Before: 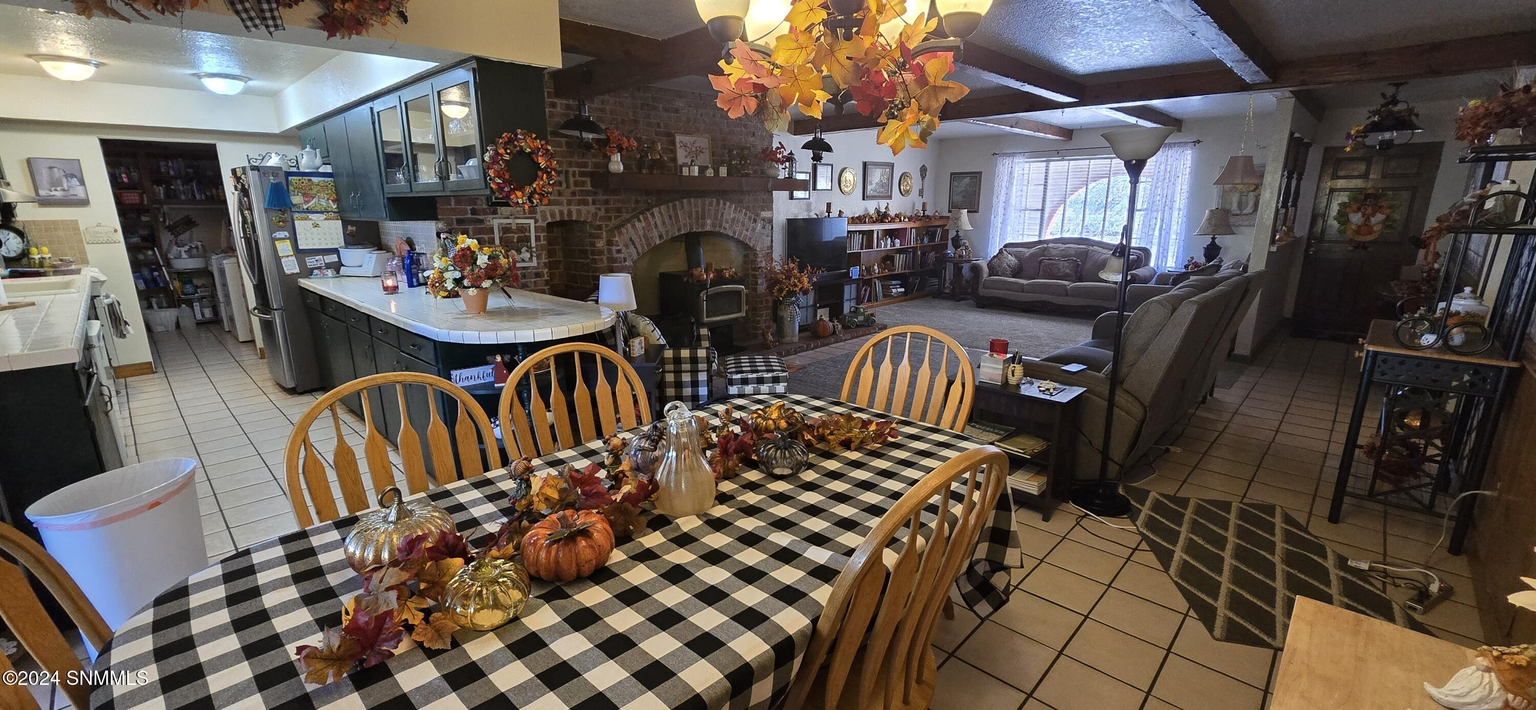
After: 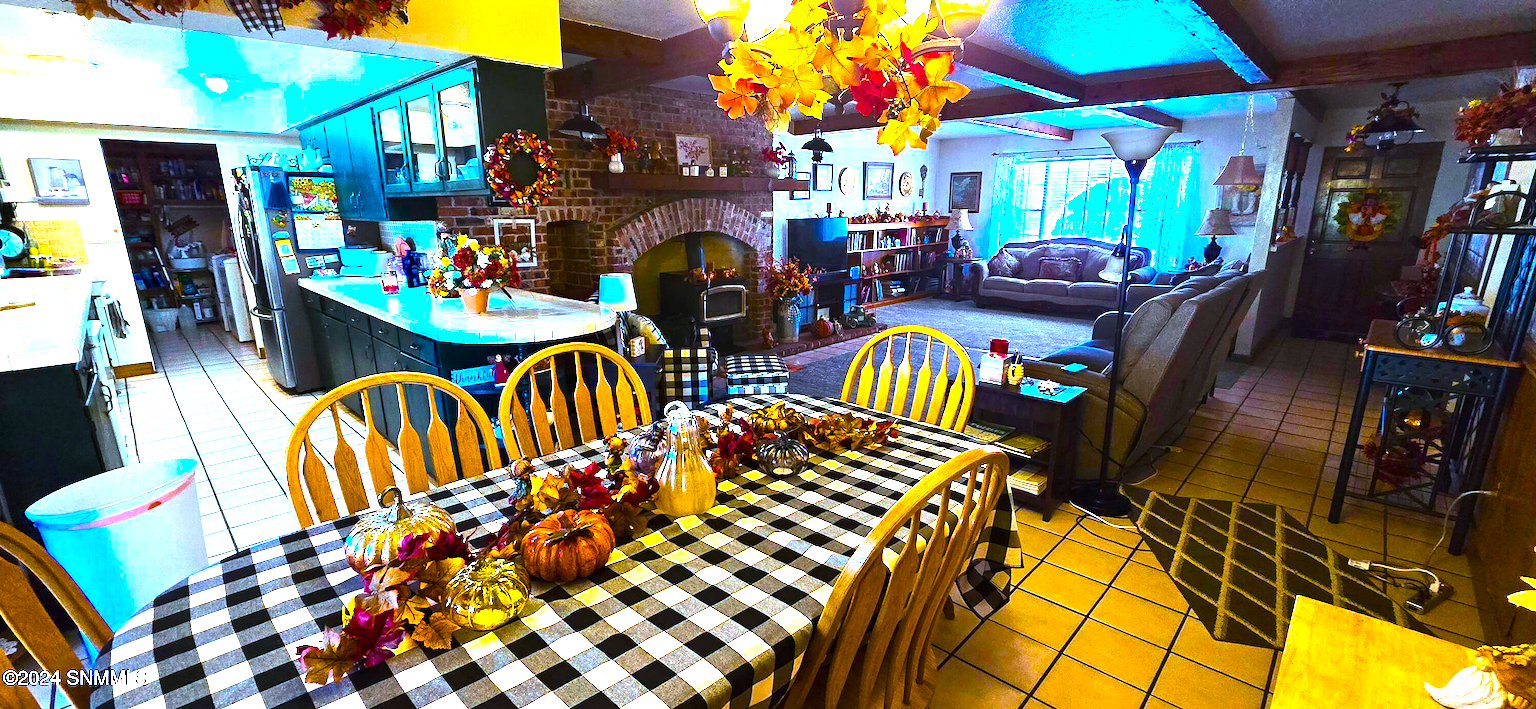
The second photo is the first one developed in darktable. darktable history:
white balance: red 0.931, blue 1.11
rotate and perspective: crop left 0, crop top 0
color balance rgb: linear chroma grading › global chroma 20%, perceptual saturation grading › global saturation 65%, perceptual saturation grading › highlights 60%, perceptual saturation grading › mid-tones 50%, perceptual saturation grading › shadows 50%, perceptual brilliance grading › global brilliance 30%, perceptual brilliance grading › highlights 50%, perceptual brilliance grading › mid-tones 50%, perceptual brilliance grading › shadows -22%, global vibrance 20%
